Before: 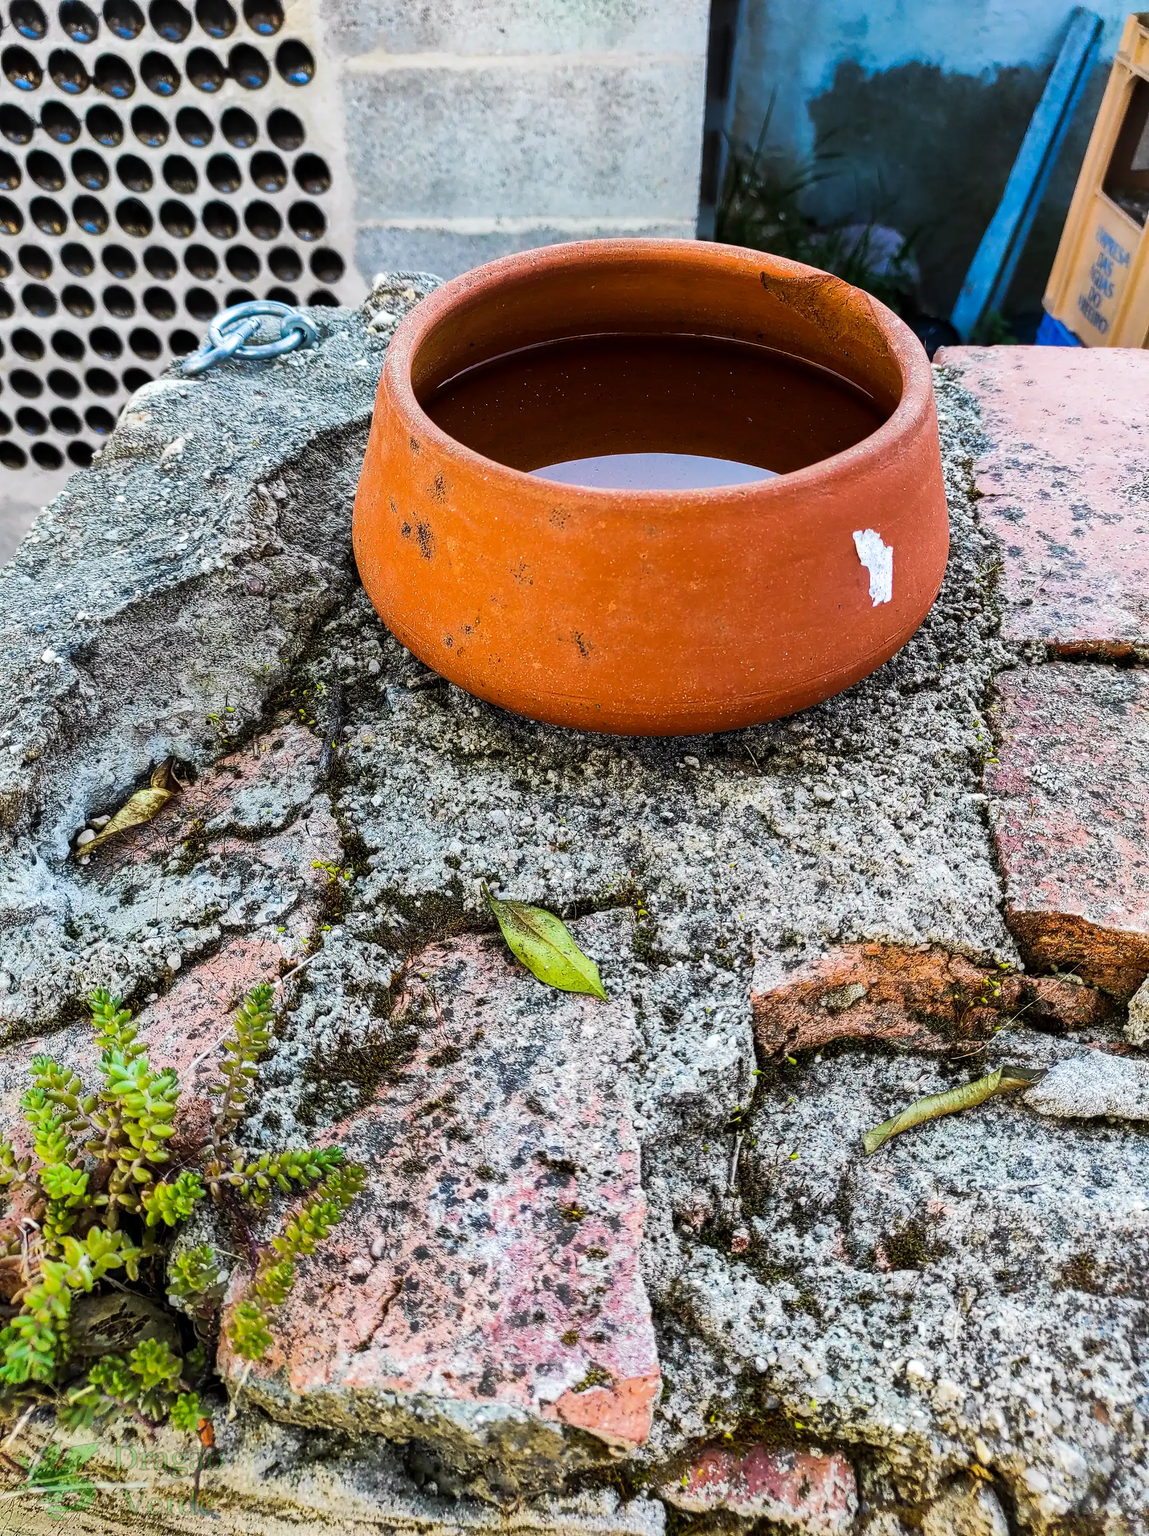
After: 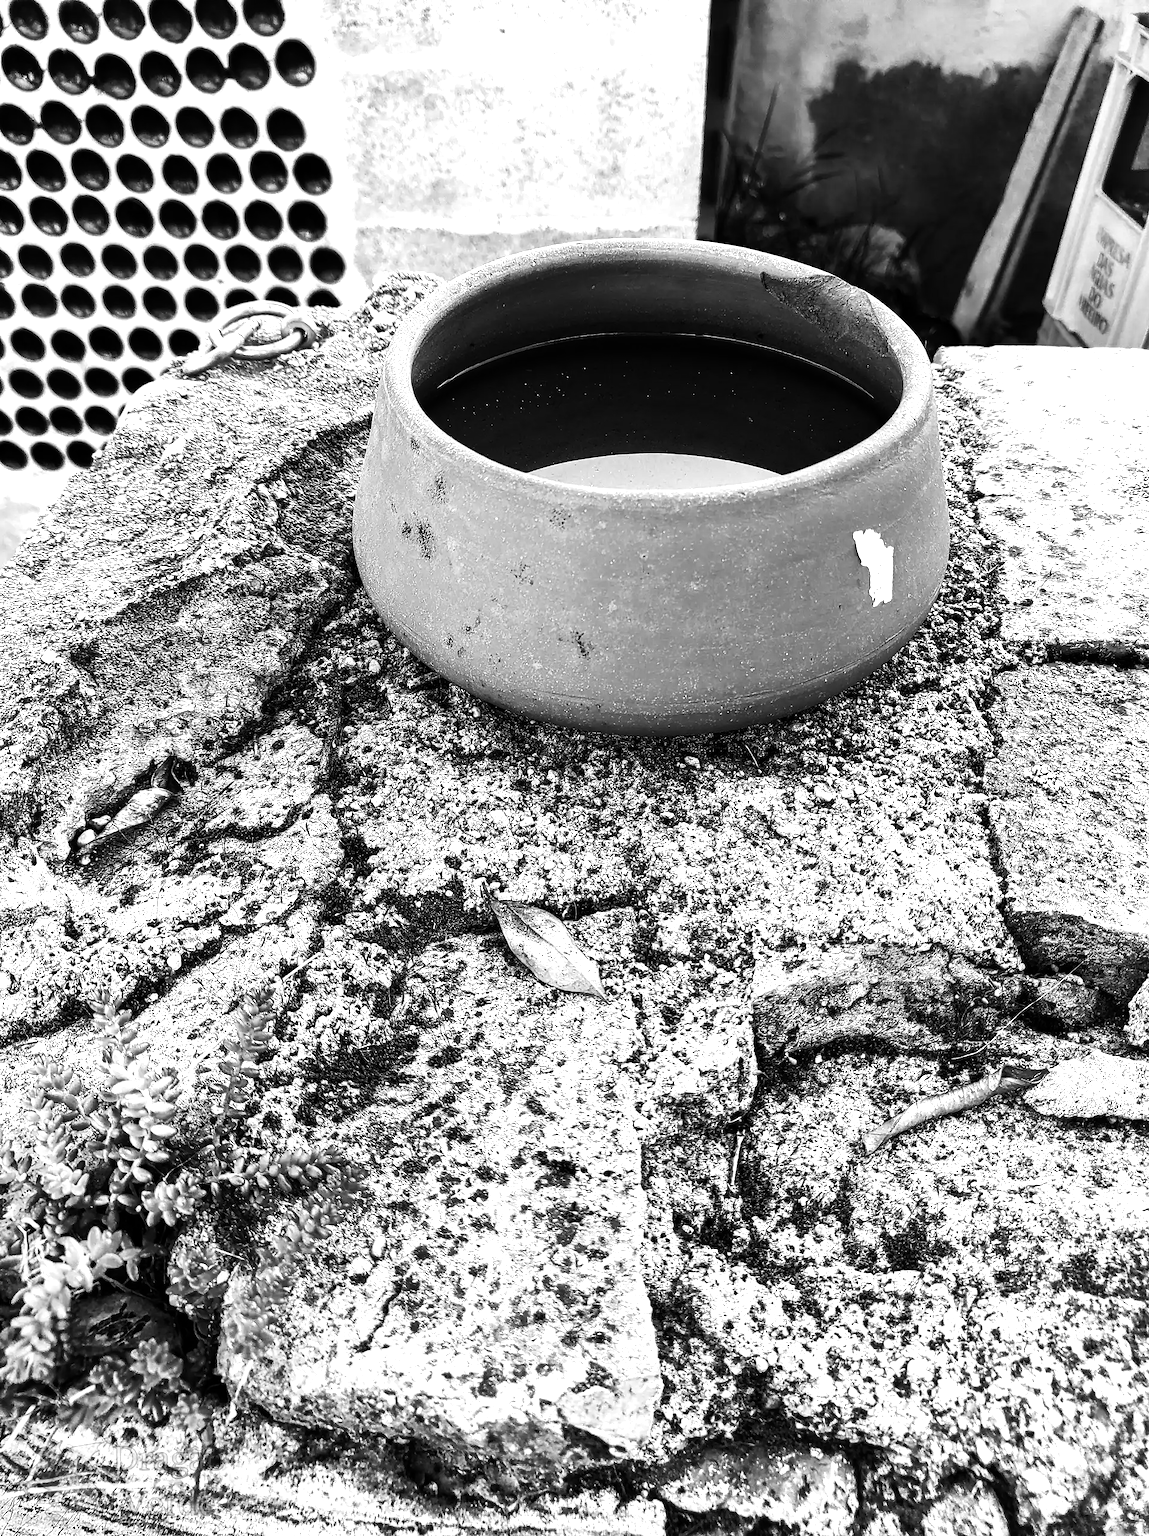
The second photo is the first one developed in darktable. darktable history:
color correction: highlights b* -0.046, saturation 0.231
tone equalizer: -8 EV -1.11 EV, -7 EV -1.04 EV, -6 EV -0.865 EV, -5 EV -0.541 EV, -3 EV 0.592 EV, -2 EV 0.891 EV, -1 EV 1 EV, +0 EV 1.08 EV, edges refinement/feathering 500, mask exposure compensation -1.57 EV, preserve details no
color zones: curves: ch1 [(0, -0.394) (0.143, -0.394) (0.286, -0.394) (0.429, -0.392) (0.571, -0.391) (0.714, -0.391) (0.857, -0.391) (1, -0.394)]
exposure: exposure -0.004 EV, compensate highlight preservation false
